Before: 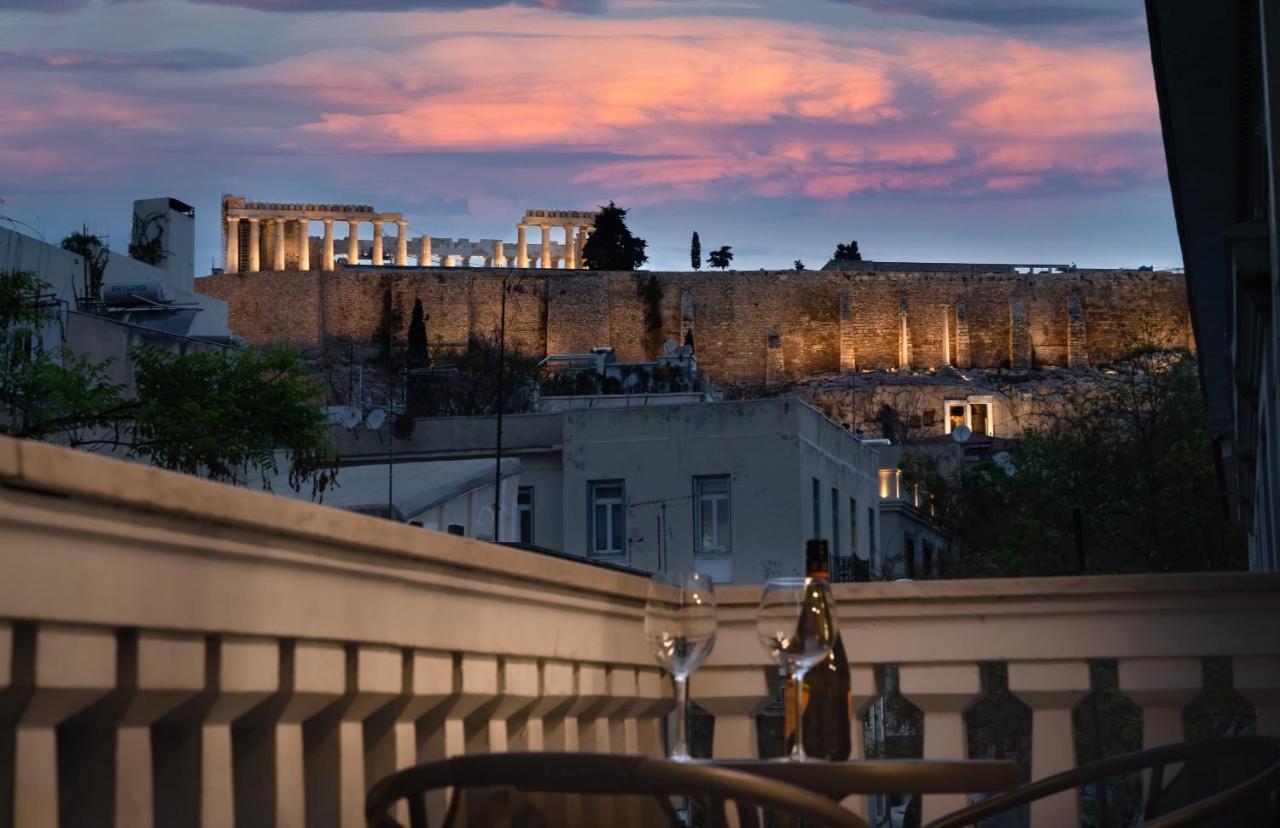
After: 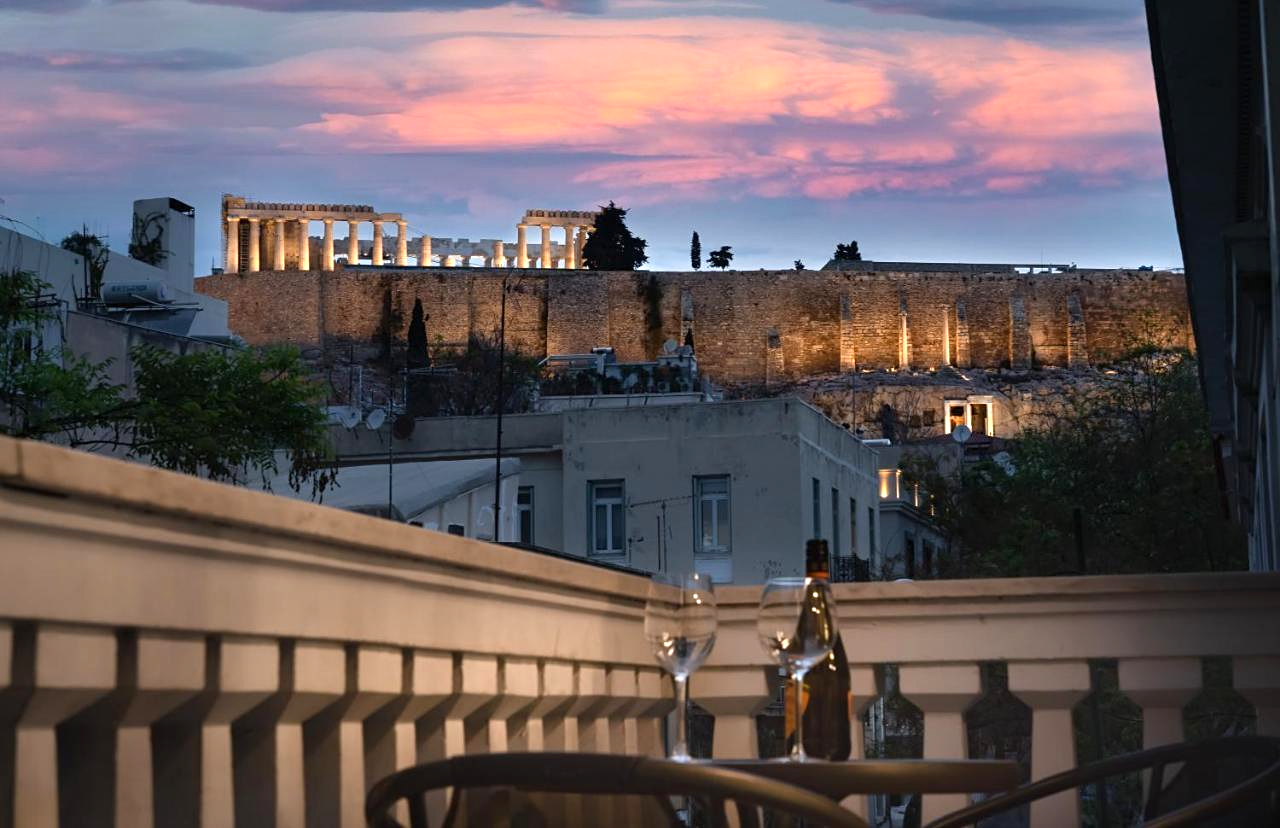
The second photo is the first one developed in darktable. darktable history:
sharpen: amount 0.2
exposure: black level correction 0, exposure 0.5 EV, compensate exposure bias true, compensate highlight preservation false
